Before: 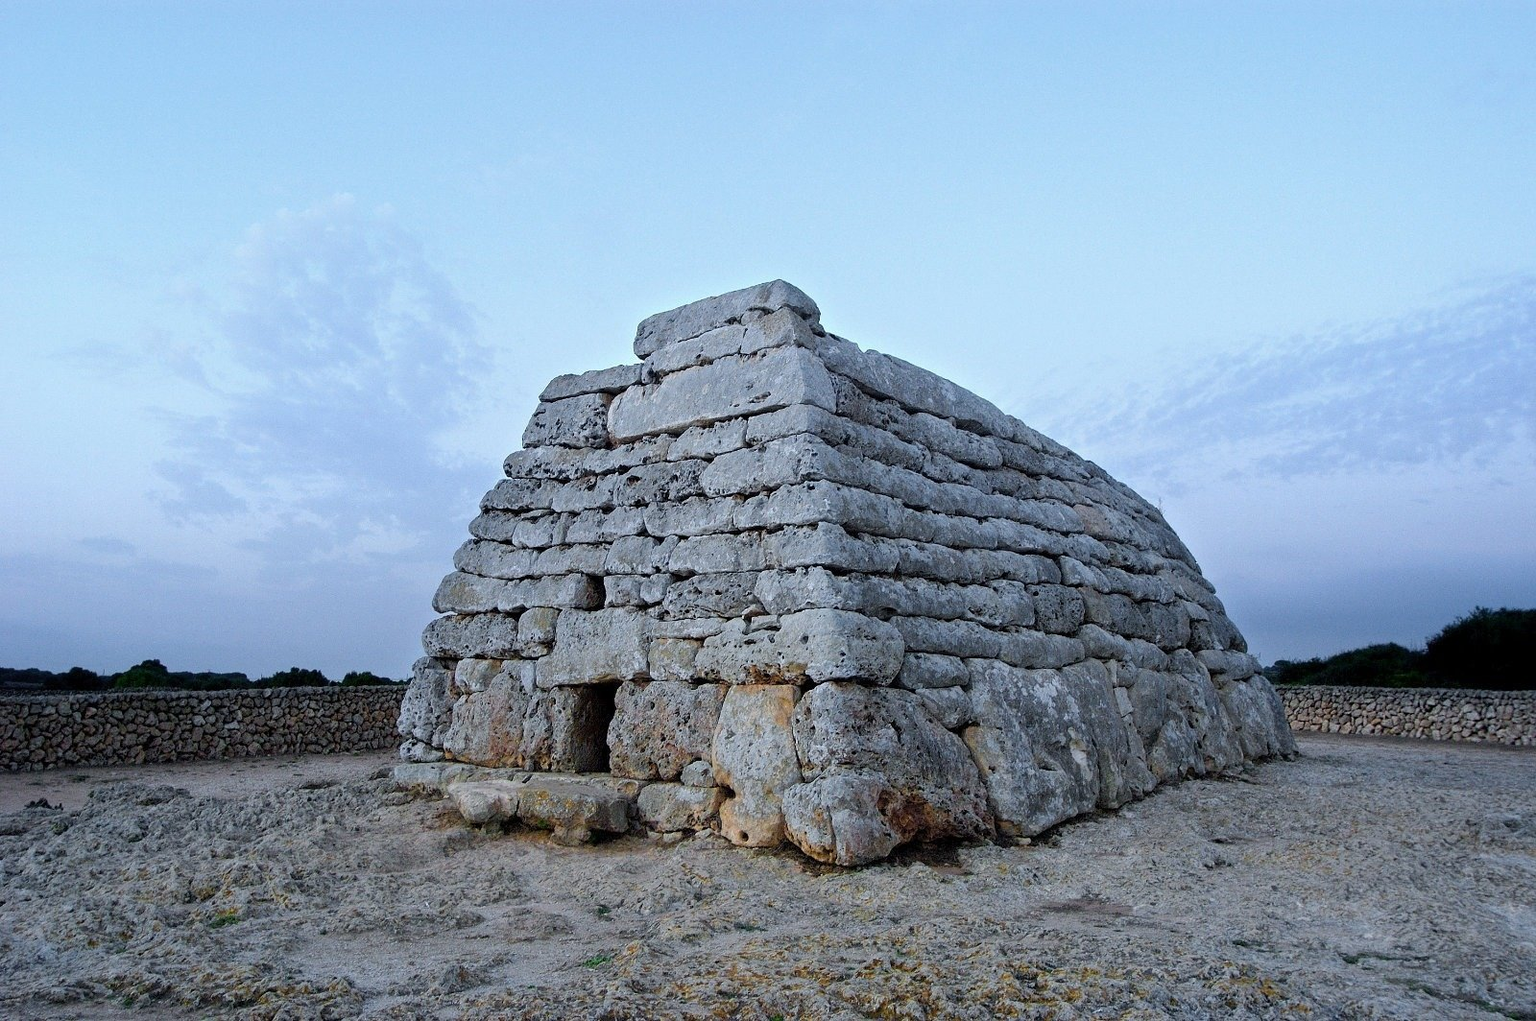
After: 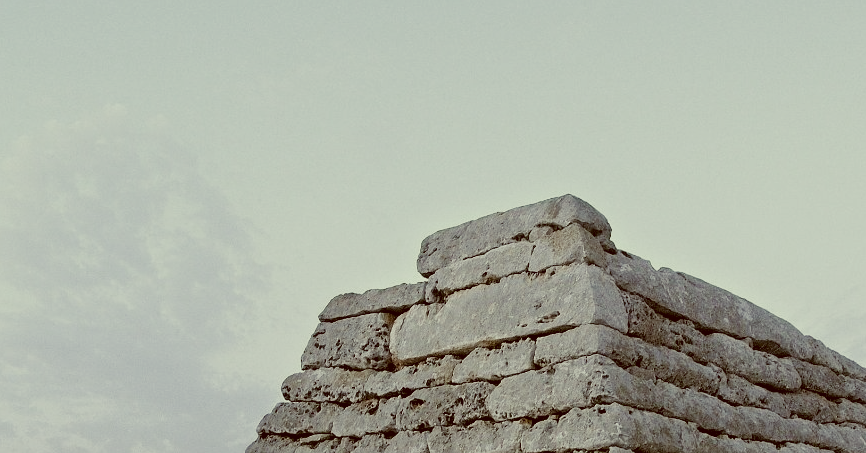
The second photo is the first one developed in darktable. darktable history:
color correction: highlights a* -6.25, highlights b* 9.44, shadows a* 10.5, shadows b* 23.97
crop: left 15.225%, top 9.209%, right 30.597%, bottom 48.171%
color calibration: illuminant same as pipeline (D50), adaptation XYZ, x 0.347, y 0.358, temperature 5023.45 K
filmic rgb: black relative exposure -7.65 EV, white relative exposure 4.56 EV, threshold 2.94 EV, hardness 3.61, preserve chrominance RGB euclidean norm (legacy), color science v4 (2020), enable highlight reconstruction true
color balance rgb: linear chroma grading › global chroma -0.853%, perceptual saturation grading › global saturation -0.133%, perceptual saturation grading › mid-tones 11.341%
